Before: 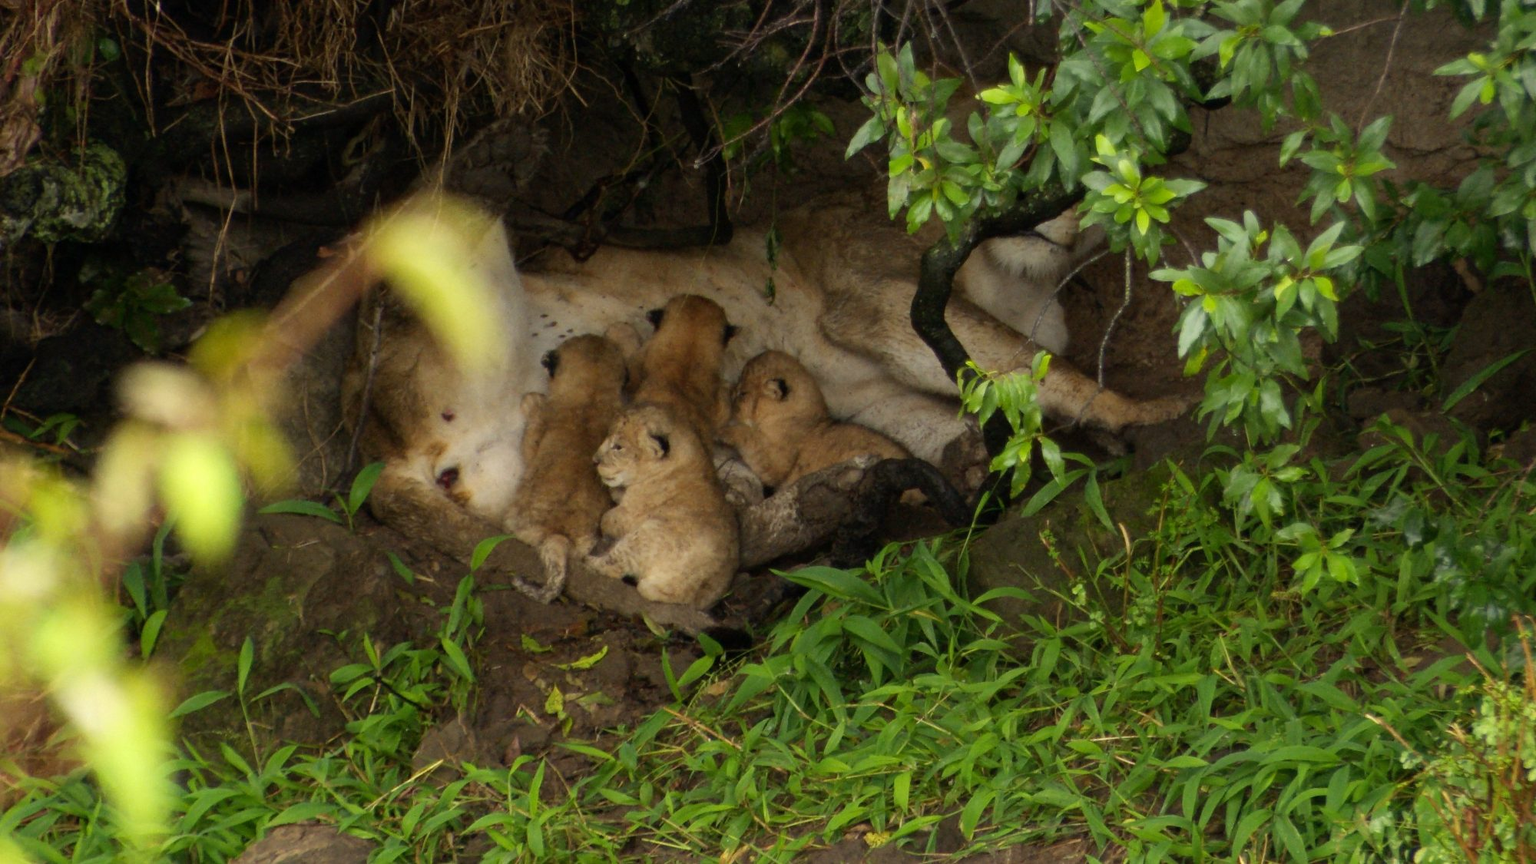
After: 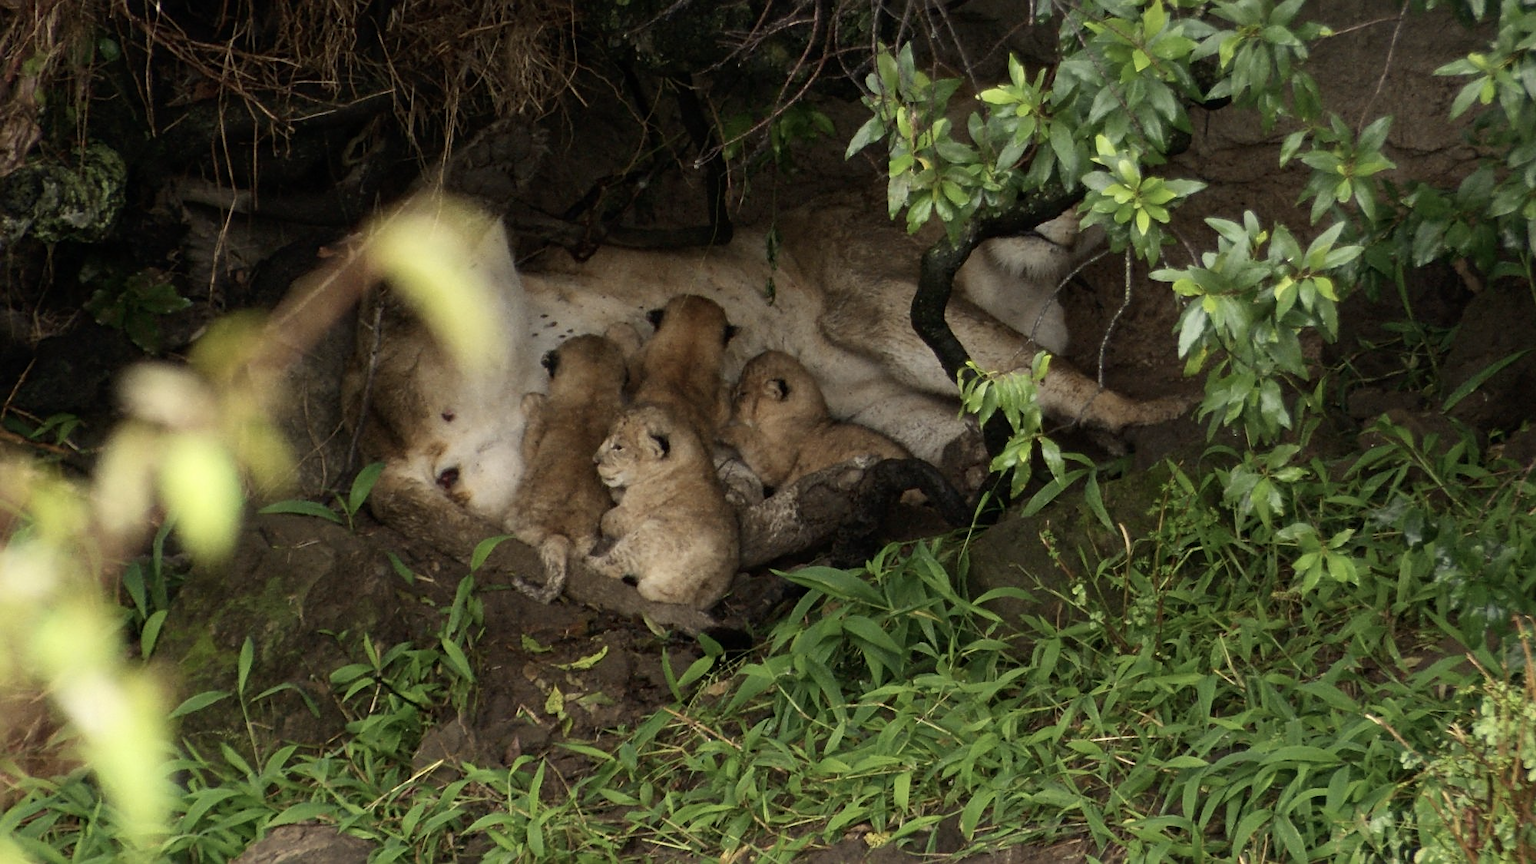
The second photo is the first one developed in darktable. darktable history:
color correction: saturation 0.85
contrast brightness saturation: contrast 0.11, saturation -0.17
sharpen: on, module defaults
